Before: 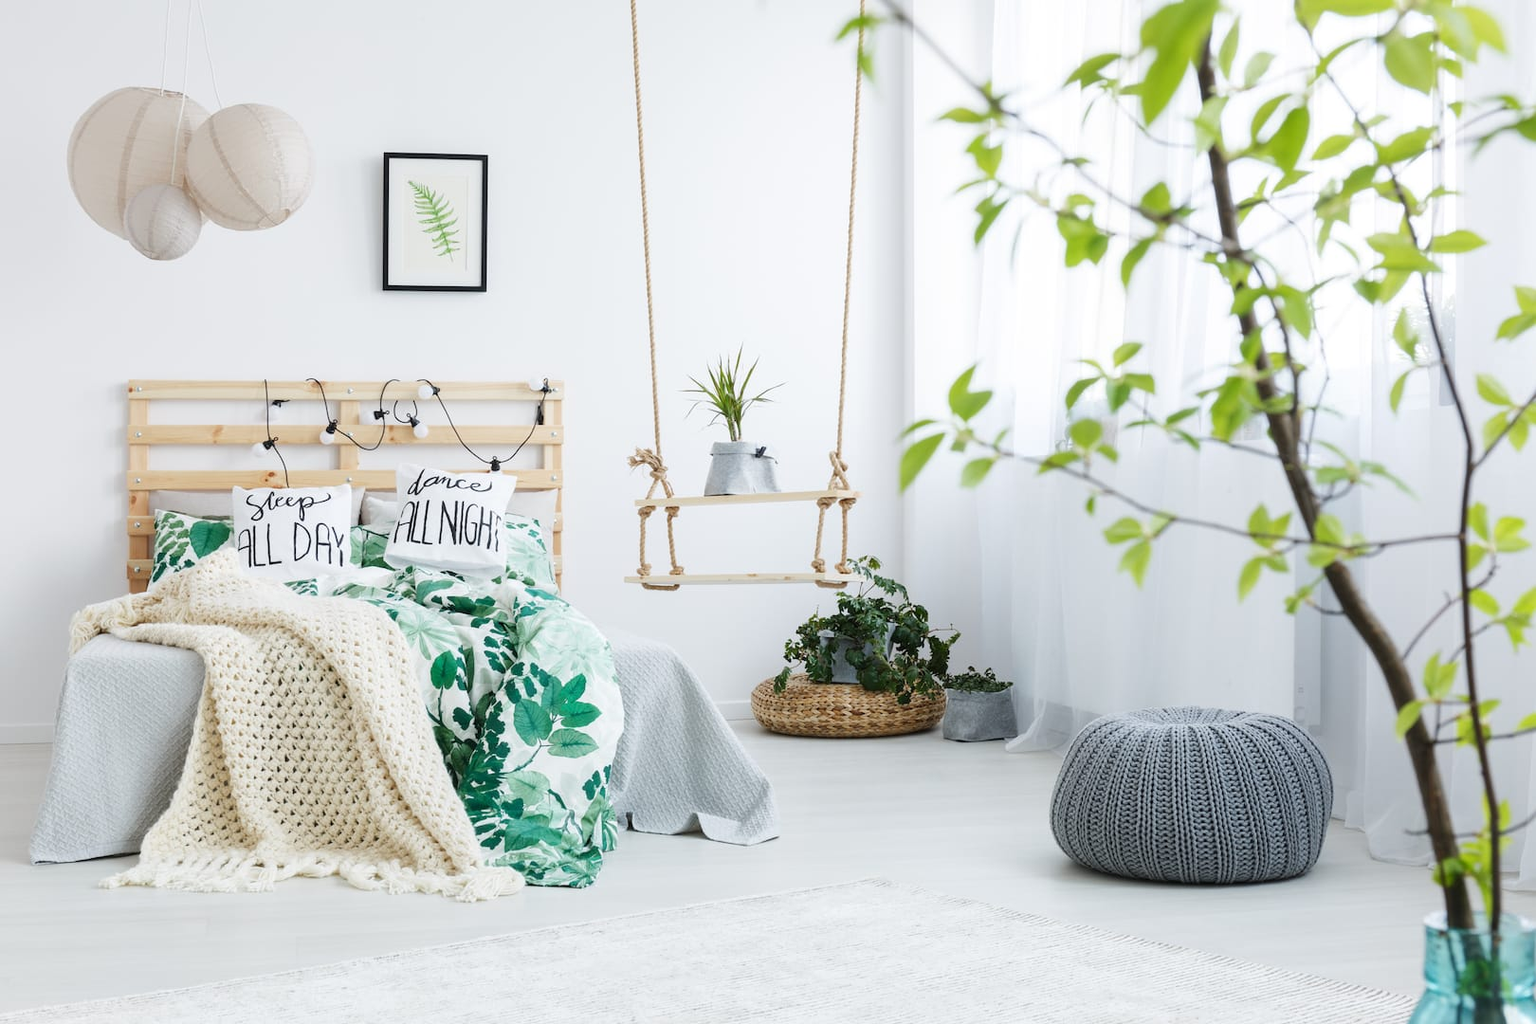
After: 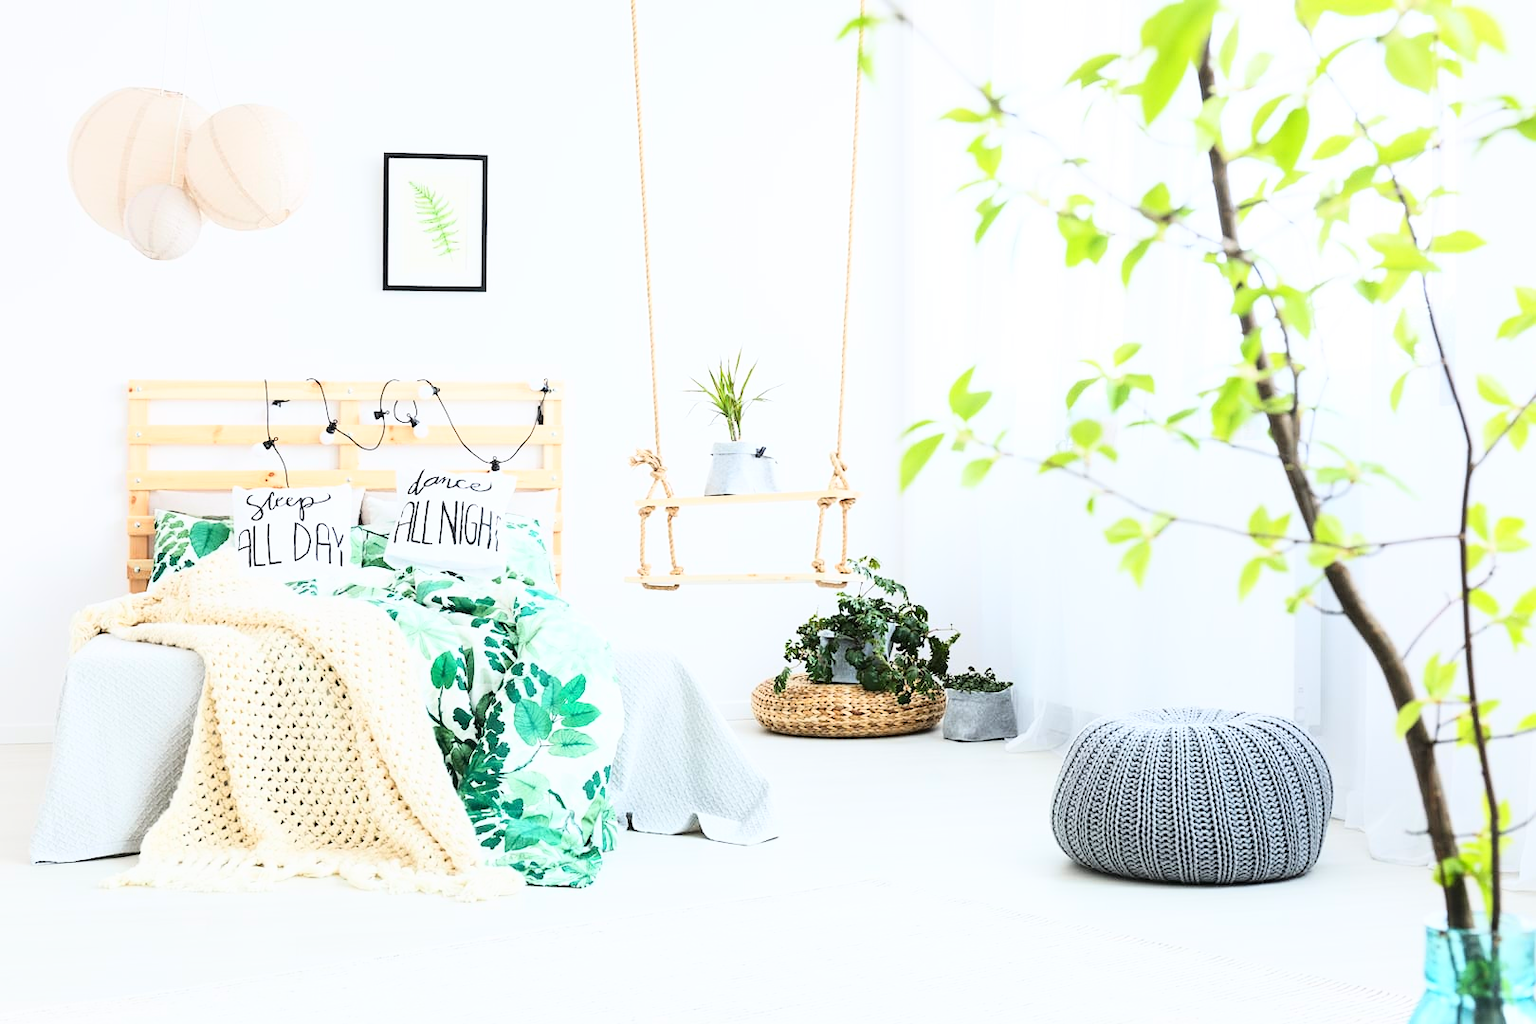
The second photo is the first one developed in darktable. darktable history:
base curve: curves: ch0 [(0, 0) (0.018, 0.026) (0.143, 0.37) (0.33, 0.731) (0.458, 0.853) (0.735, 0.965) (0.905, 0.986) (1, 1)]
sharpen: amount 0.2
